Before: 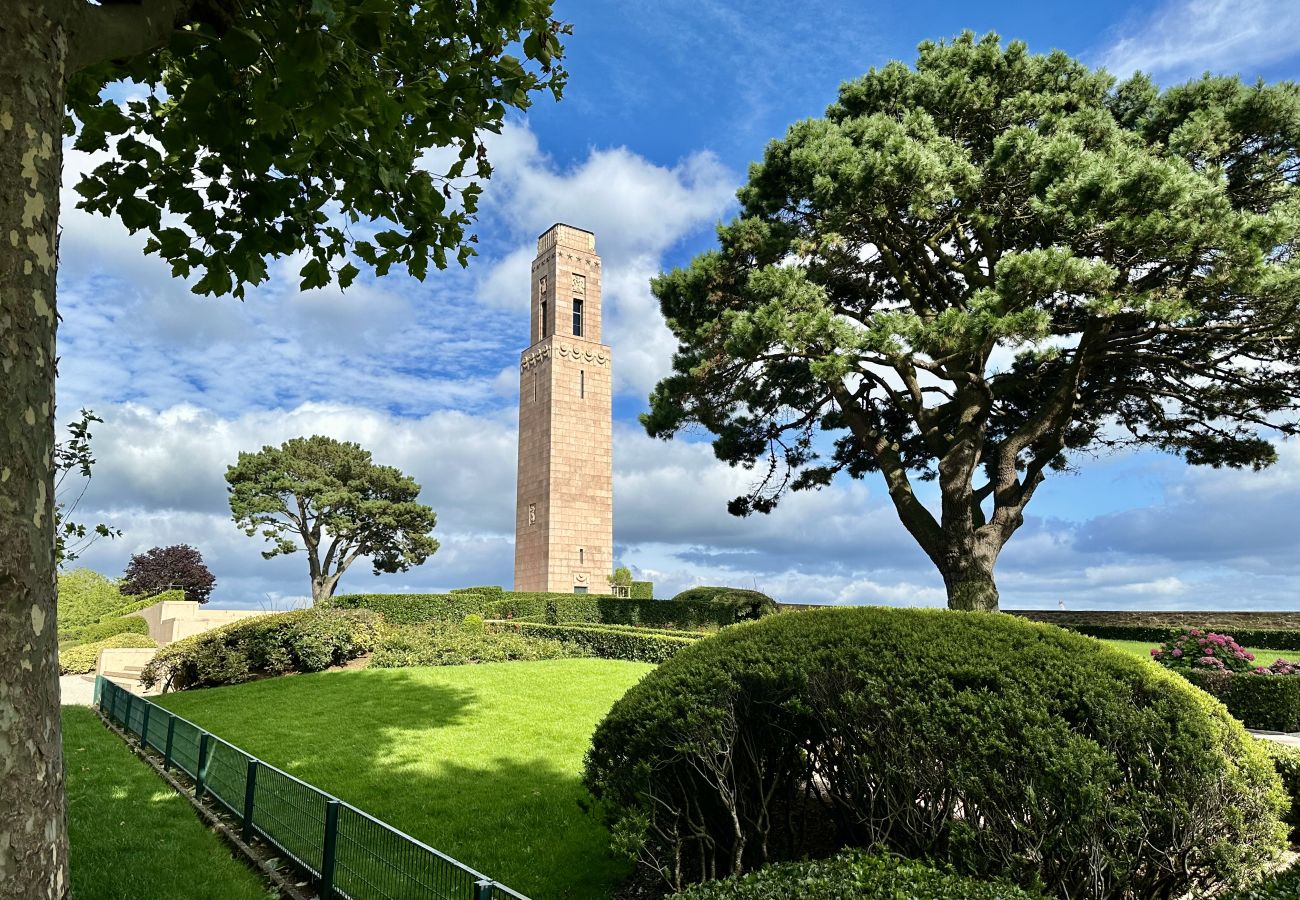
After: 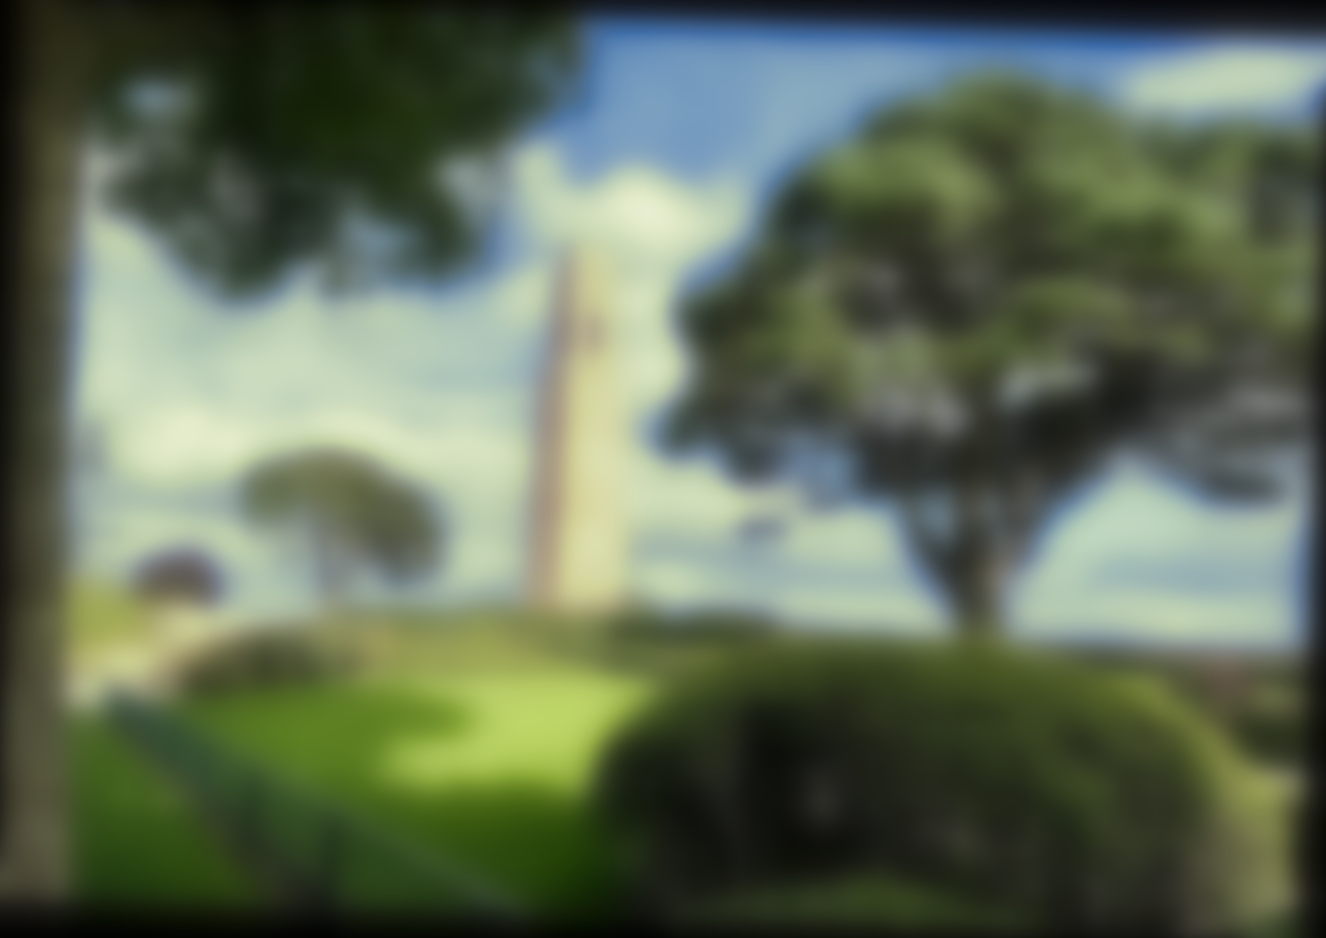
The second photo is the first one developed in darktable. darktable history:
split-toning: shadows › hue 290.82°, shadows › saturation 0.34, highlights › saturation 0.38, balance 0, compress 50%
rotate and perspective: rotation 1.72°, automatic cropping off
lowpass: radius 16, unbound 0
